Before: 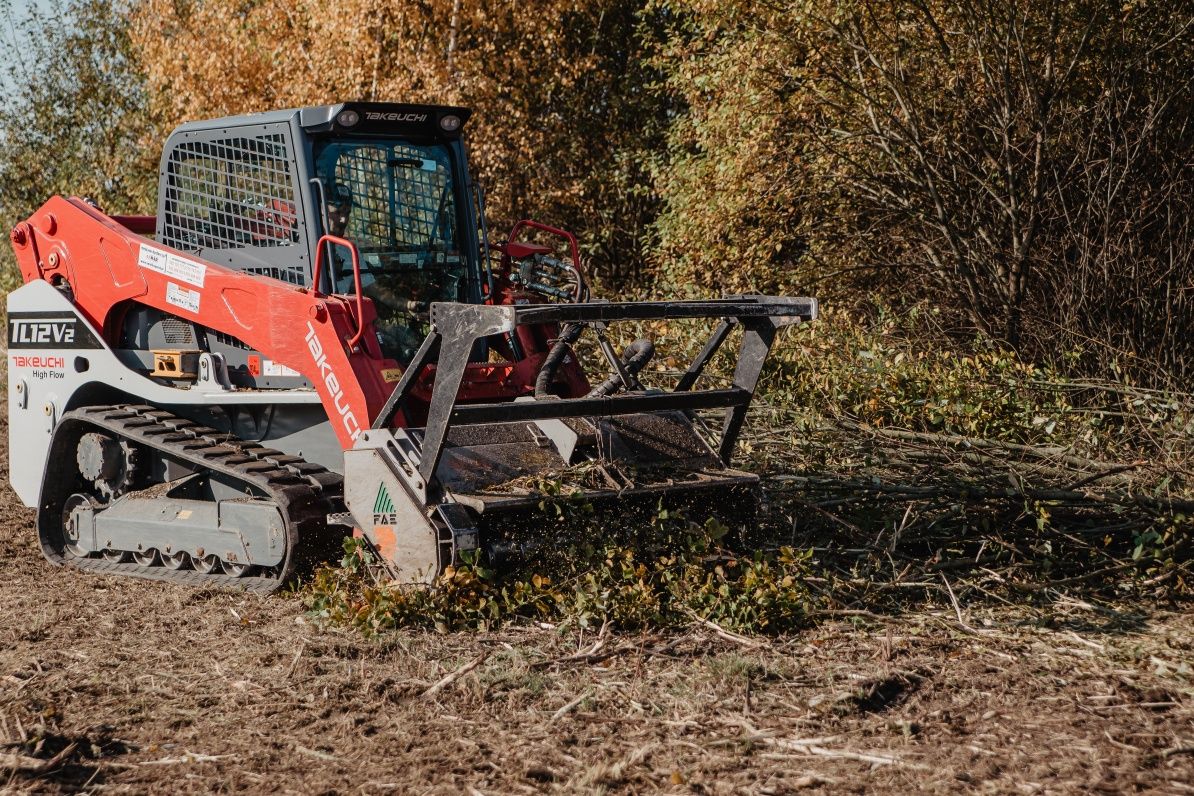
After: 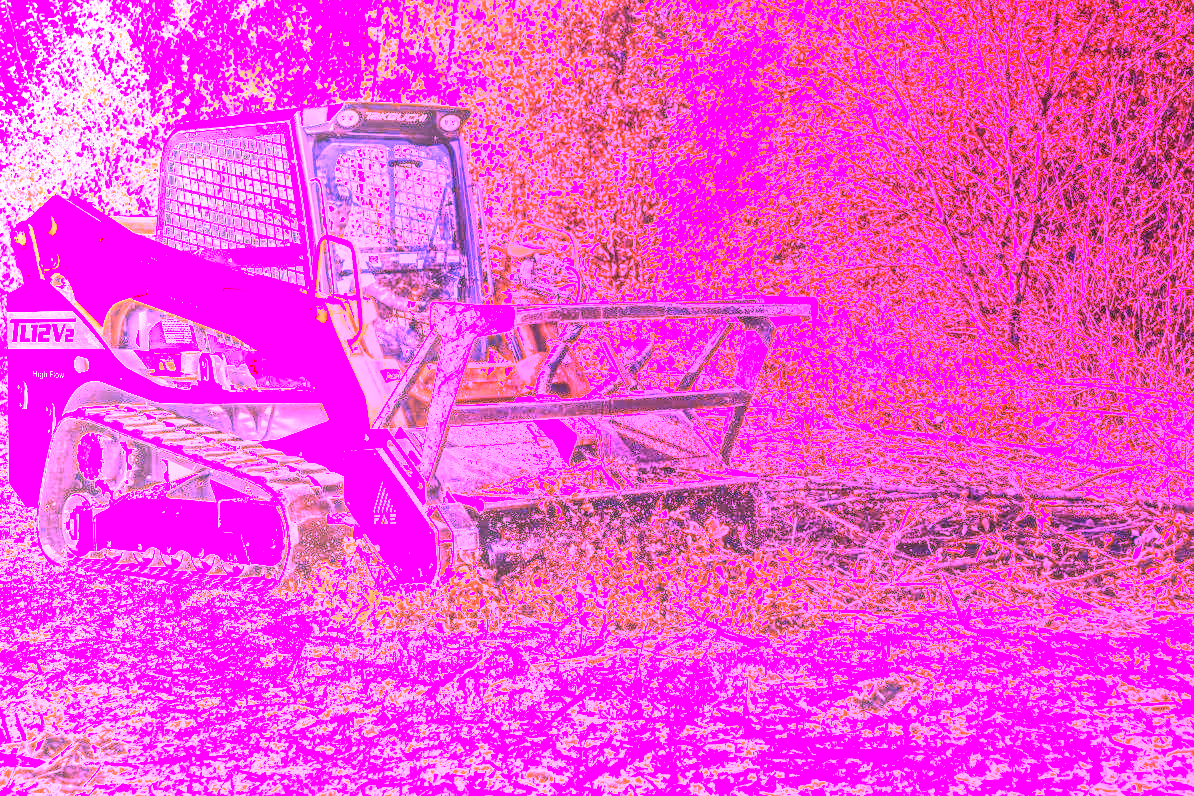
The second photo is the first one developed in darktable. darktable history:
white balance: red 8, blue 8
local contrast: on, module defaults
exposure: exposure -0.153 EV, compensate highlight preservation false
